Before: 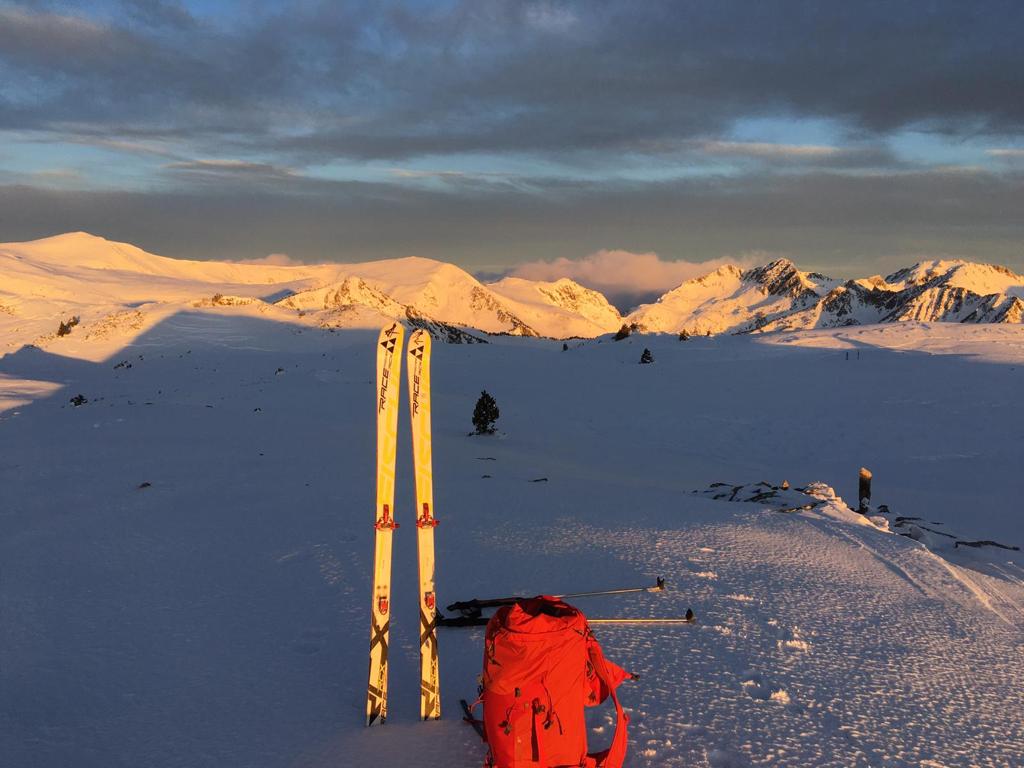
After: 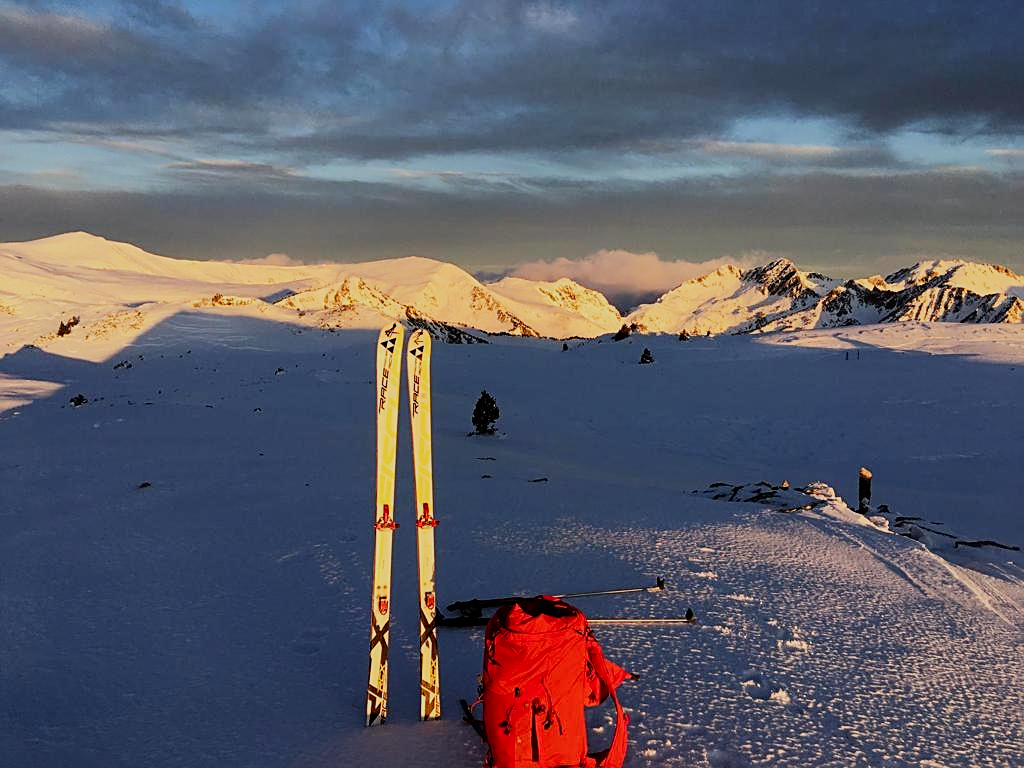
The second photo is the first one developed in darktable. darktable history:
sharpen: on, module defaults
sigmoid: contrast 1.69, skew -0.23, preserve hue 0%, red attenuation 0.1, red rotation 0.035, green attenuation 0.1, green rotation -0.017, blue attenuation 0.15, blue rotation -0.052, base primaries Rec2020
